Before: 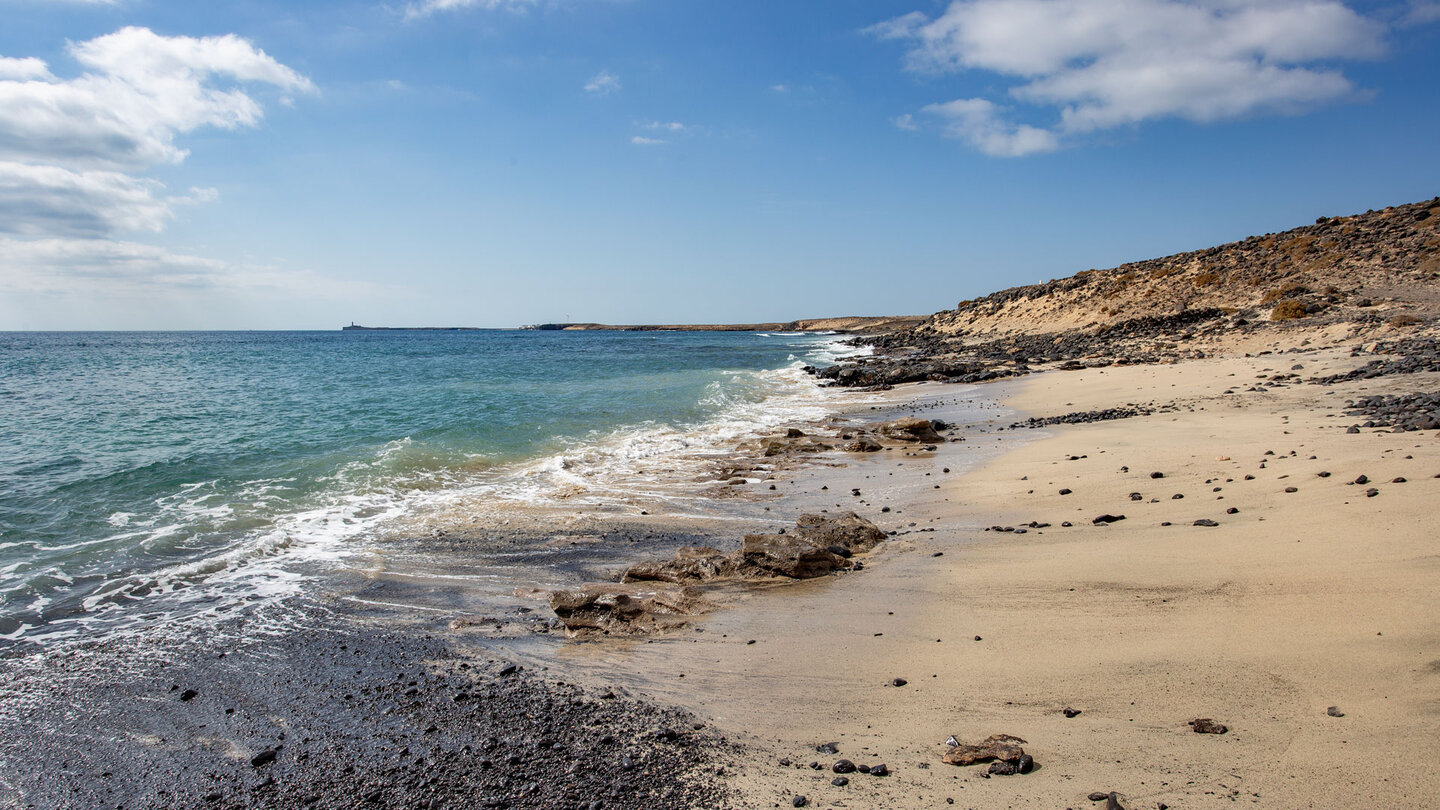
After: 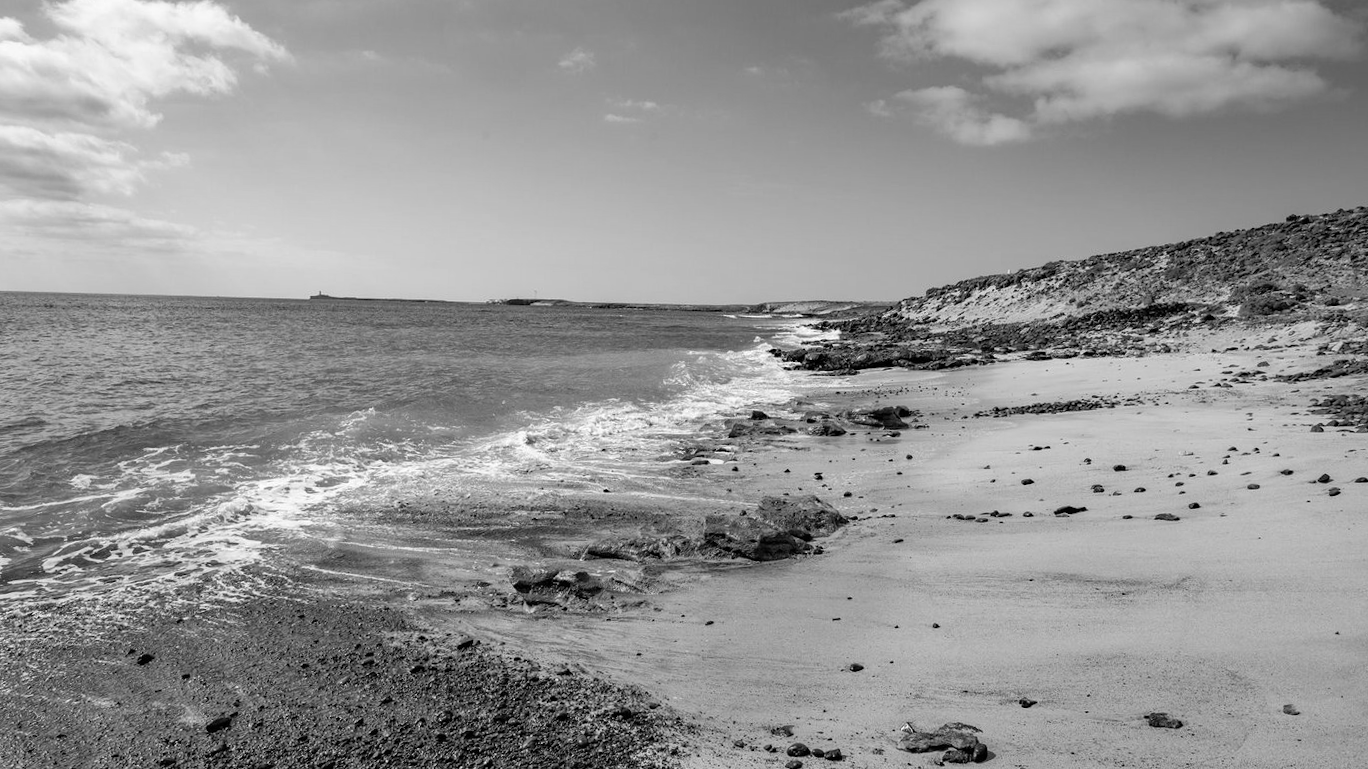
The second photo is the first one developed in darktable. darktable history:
crop and rotate: angle -1.69°
monochrome: on, module defaults
